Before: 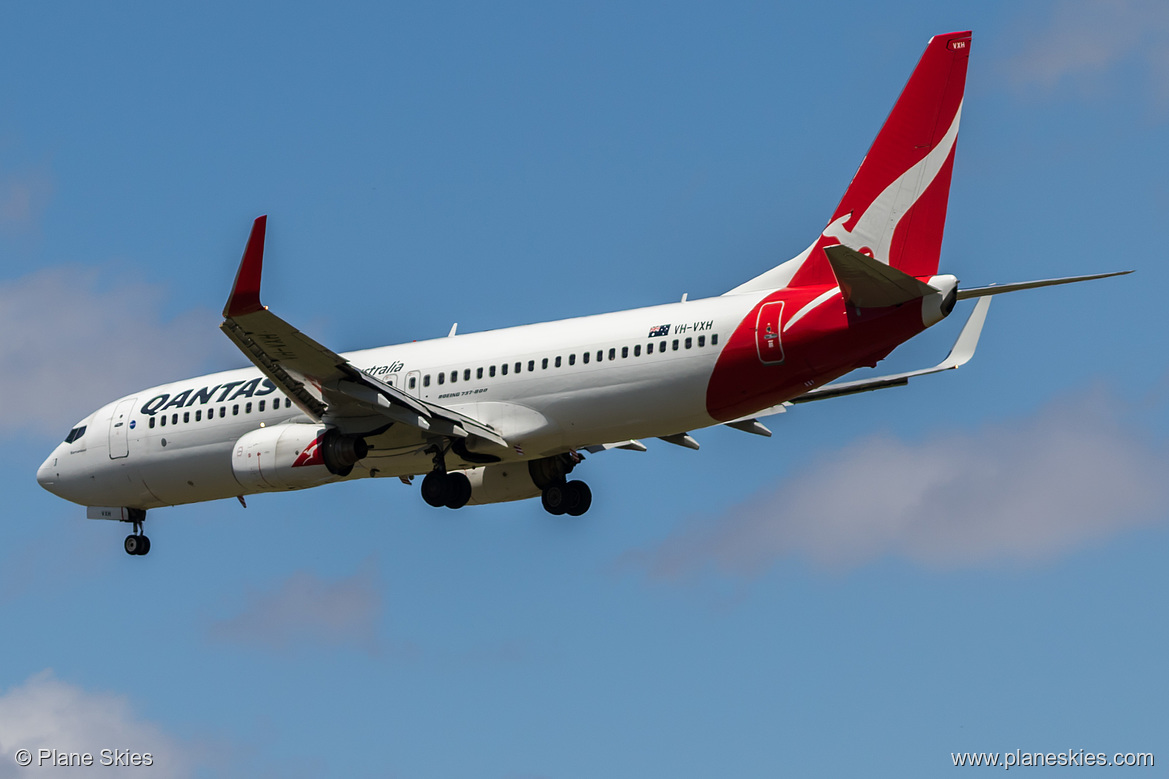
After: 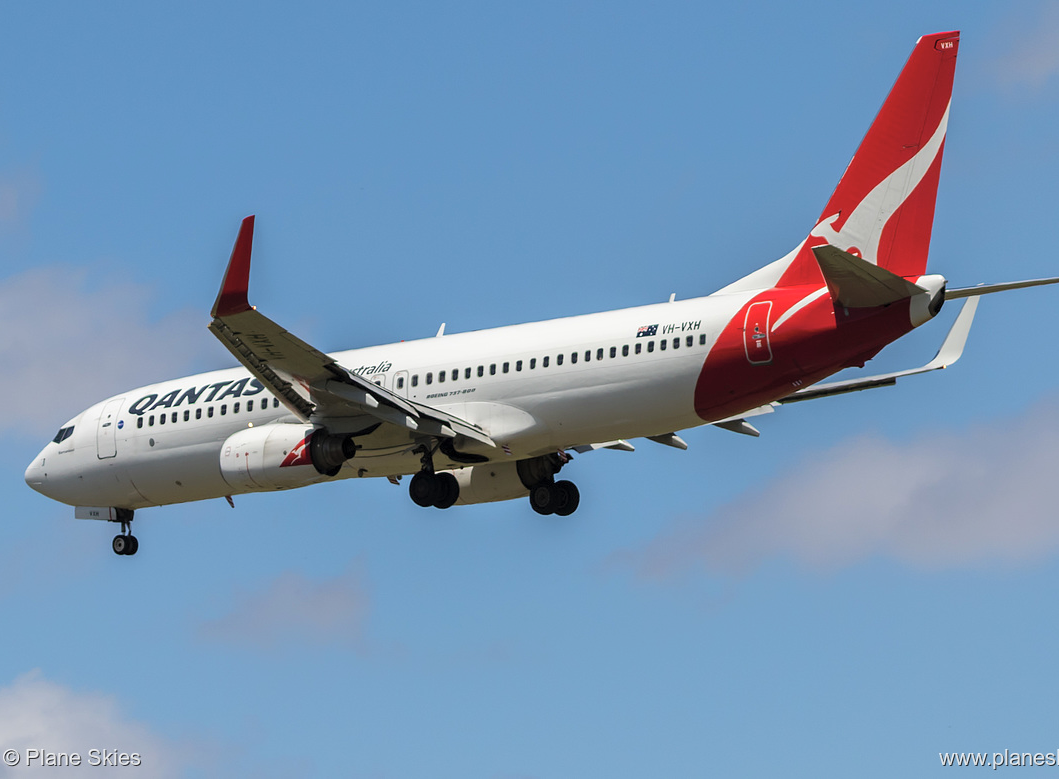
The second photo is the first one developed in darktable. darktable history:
crop and rotate: left 1.064%, right 8.34%
contrast brightness saturation: brightness 0.124
